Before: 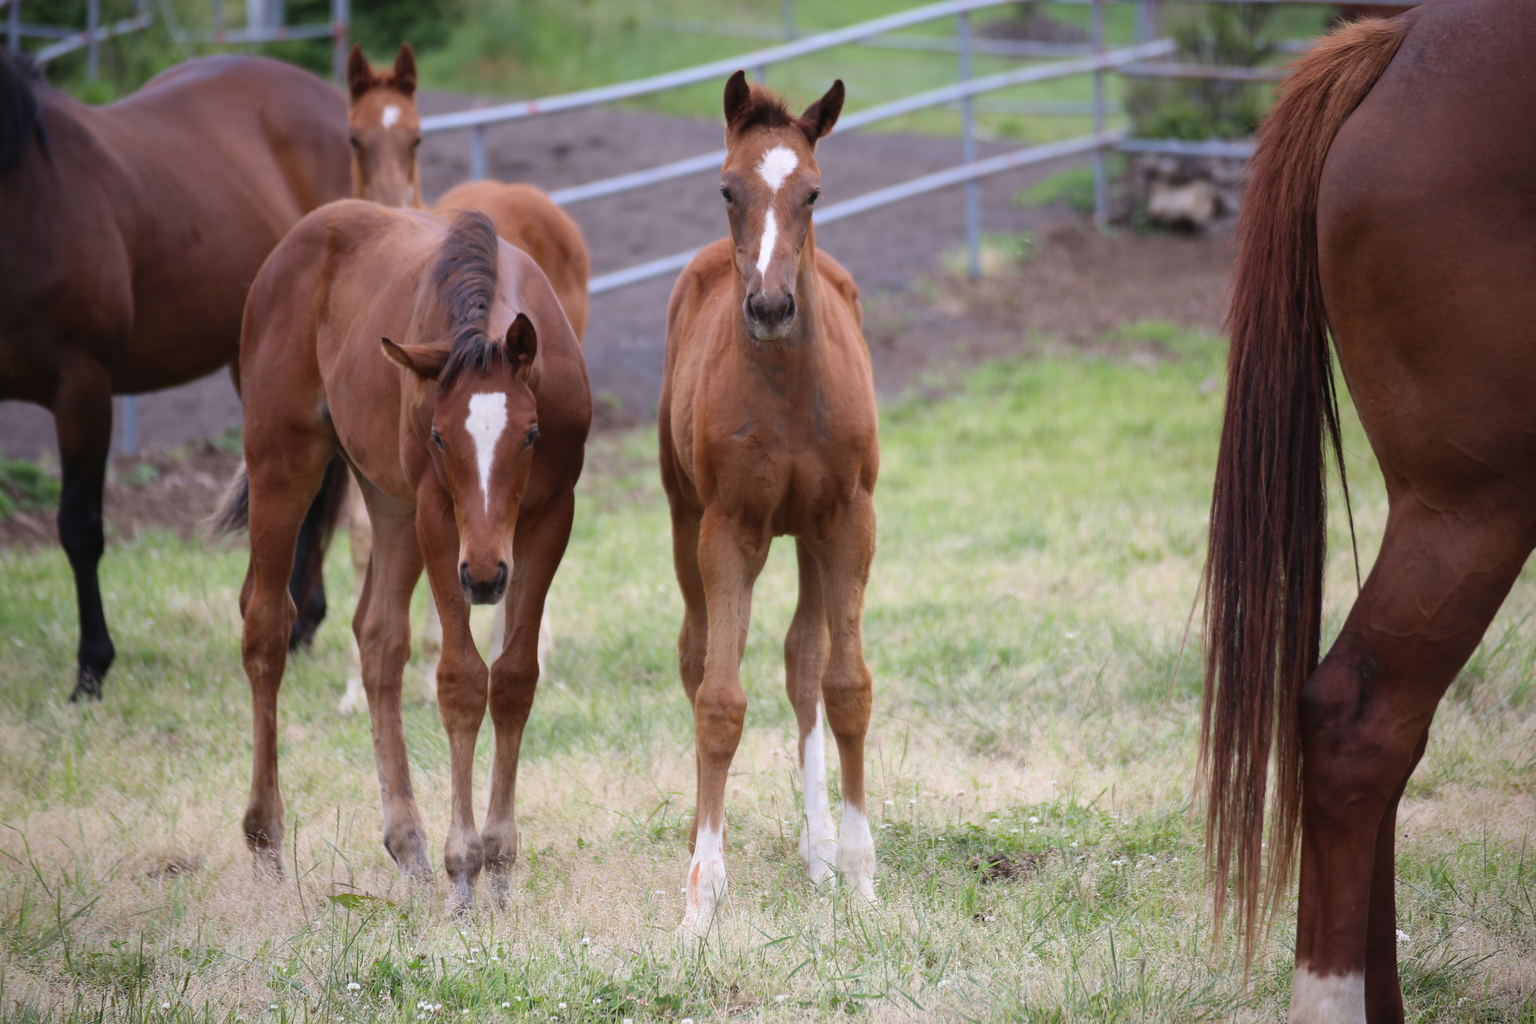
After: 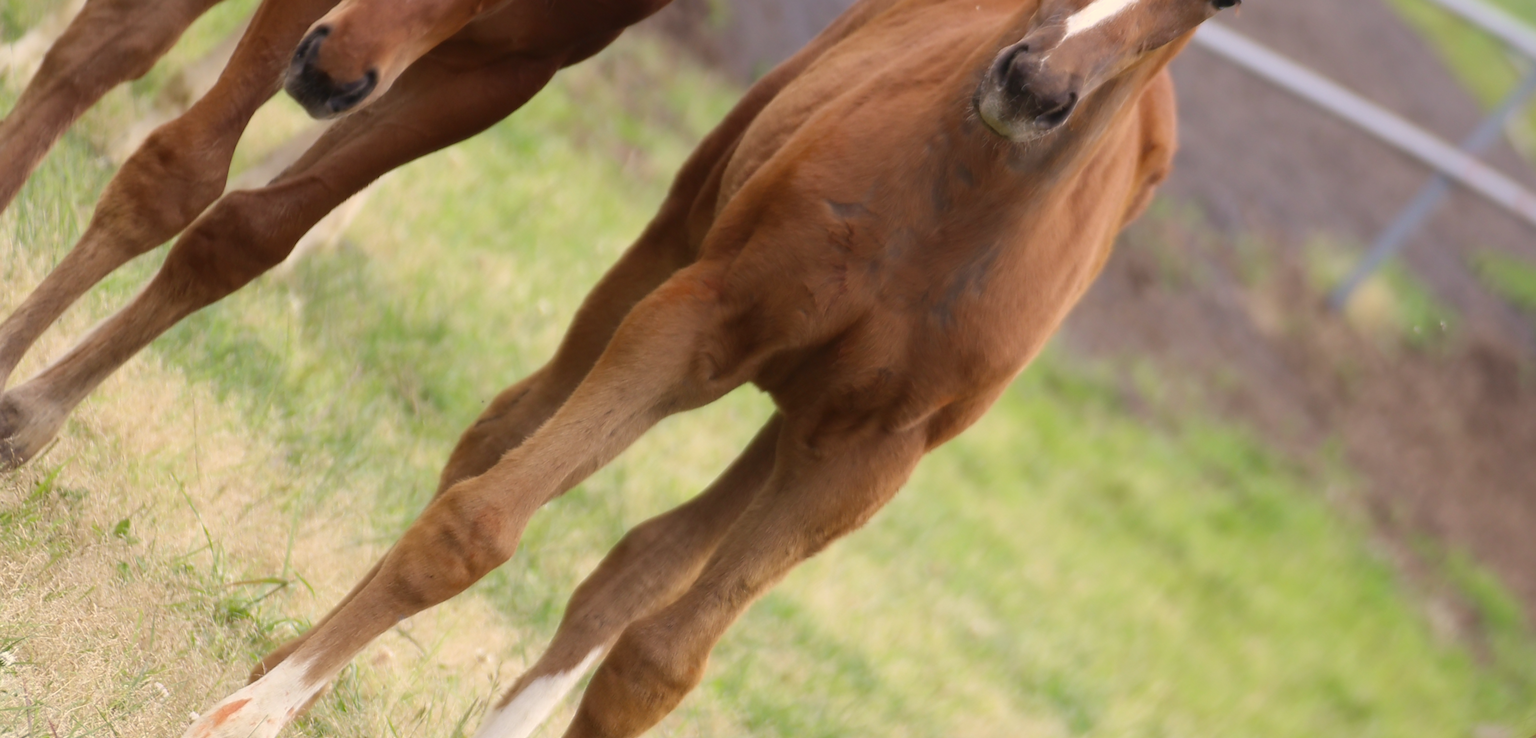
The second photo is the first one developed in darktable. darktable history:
color correction: highlights a* 1.4, highlights b* 18.06
crop and rotate: angle -44.7°, top 16.811%, right 0.851%, bottom 11.661%
